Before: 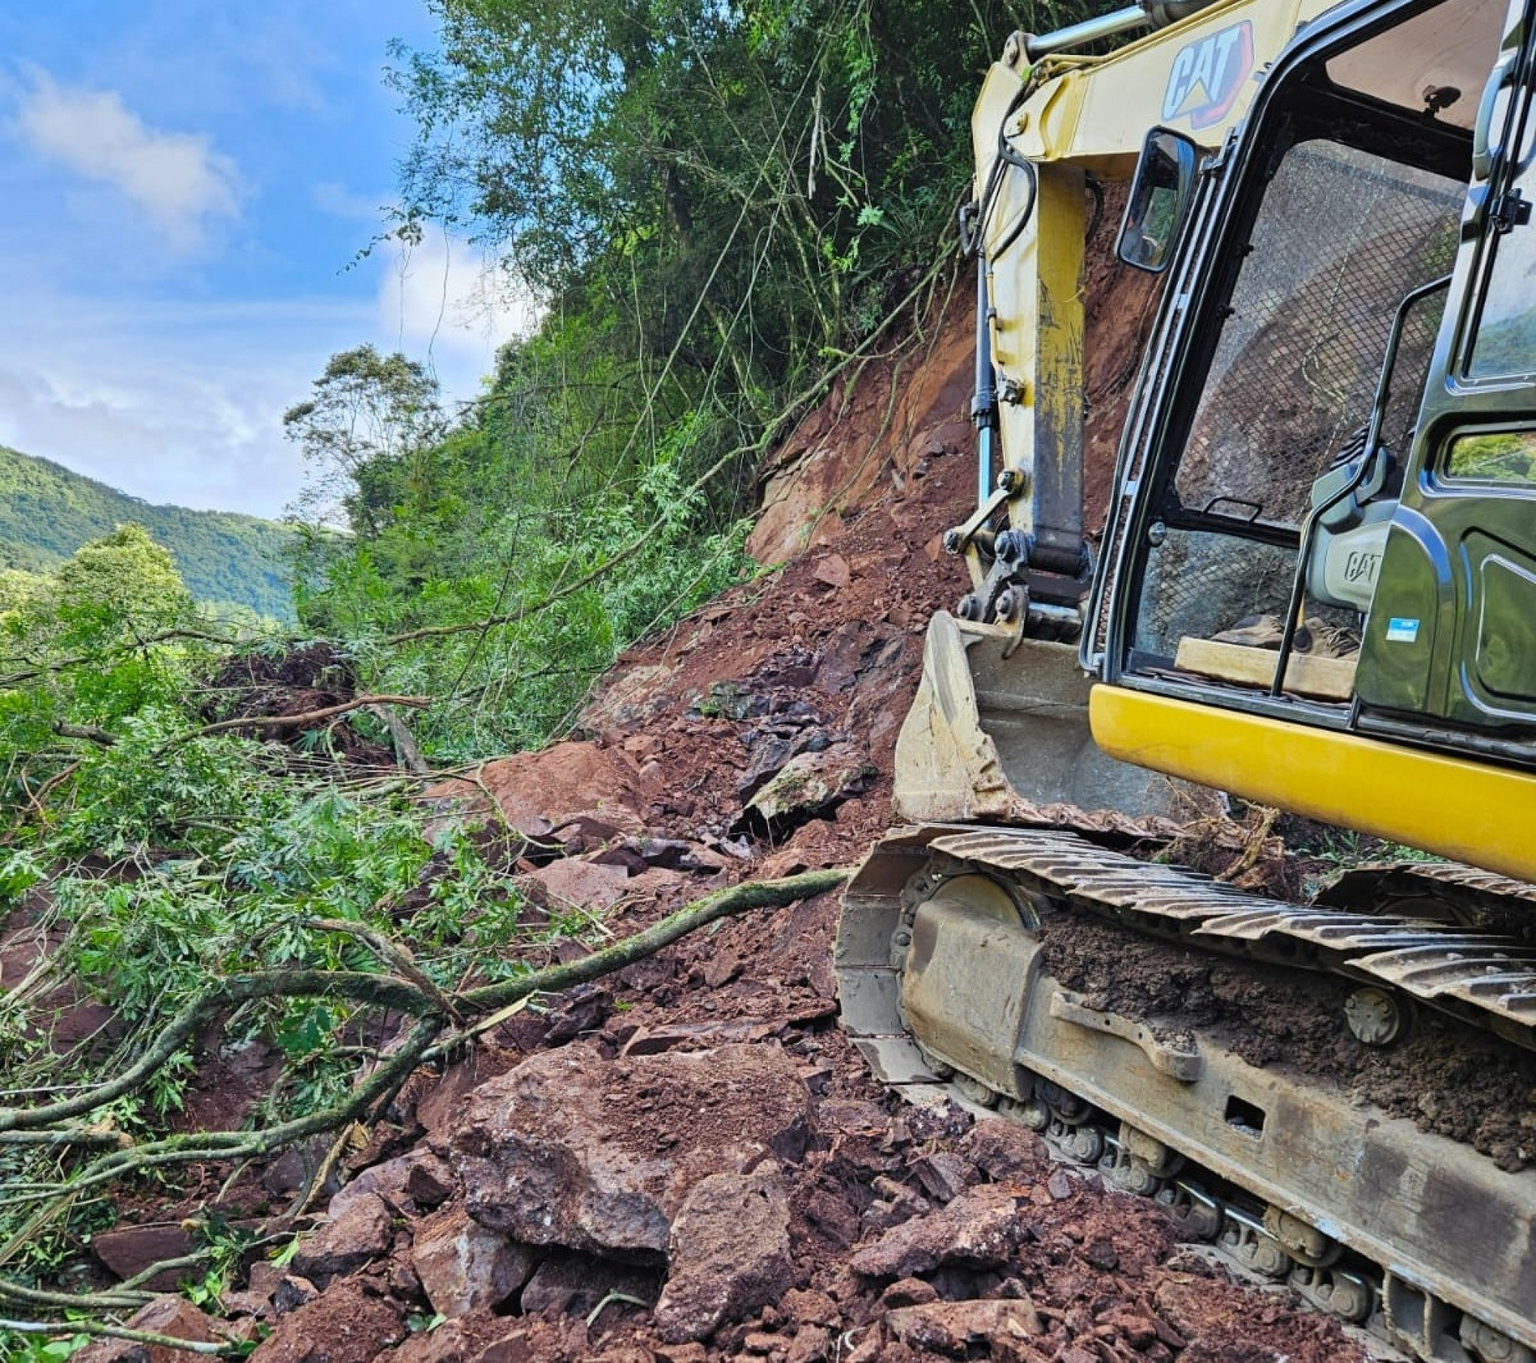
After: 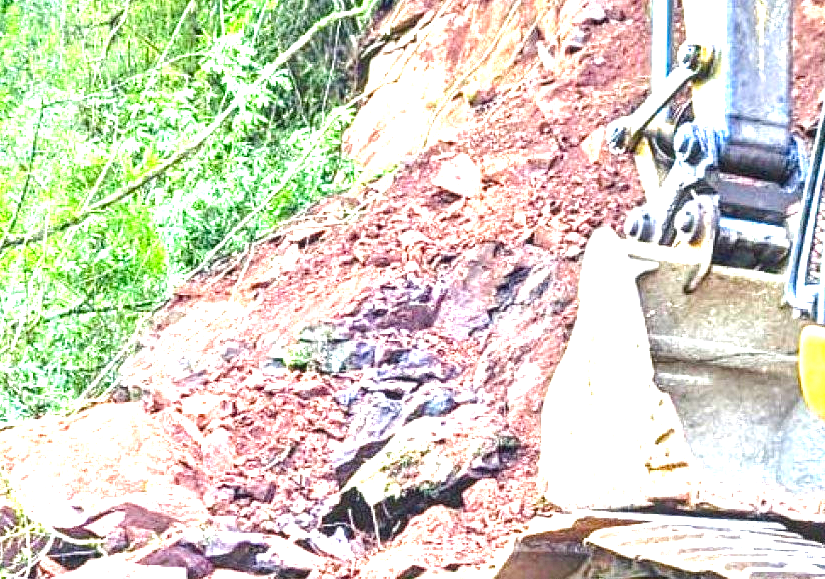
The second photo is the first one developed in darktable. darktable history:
exposure: black level correction 0, exposure 2.138 EV, compensate exposure bias true, compensate highlight preservation false
tone equalizer: -8 EV -0.417 EV, -7 EV -0.389 EV, -6 EV -0.333 EV, -5 EV -0.222 EV, -3 EV 0.222 EV, -2 EV 0.333 EV, -1 EV 0.389 EV, +0 EV 0.417 EV, edges refinement/feathering 500, mask exposure compensation -1.57 EV, preserve details no
local contrast: on, module defaults
color balance rgb: perceptual saturation grading › global saturation 35%, perceptual saturation grading › highlights -30%, perceptual saturation grading › shadows 35%, perceptual brilliance grading › global brilliance 3%, perceptual brilliance grading › highlights -3%, perceptual brilliance grading › shadows 3%
crop: left 31.751%, top 32.172%, right 27.8%, bottom 35.83%
